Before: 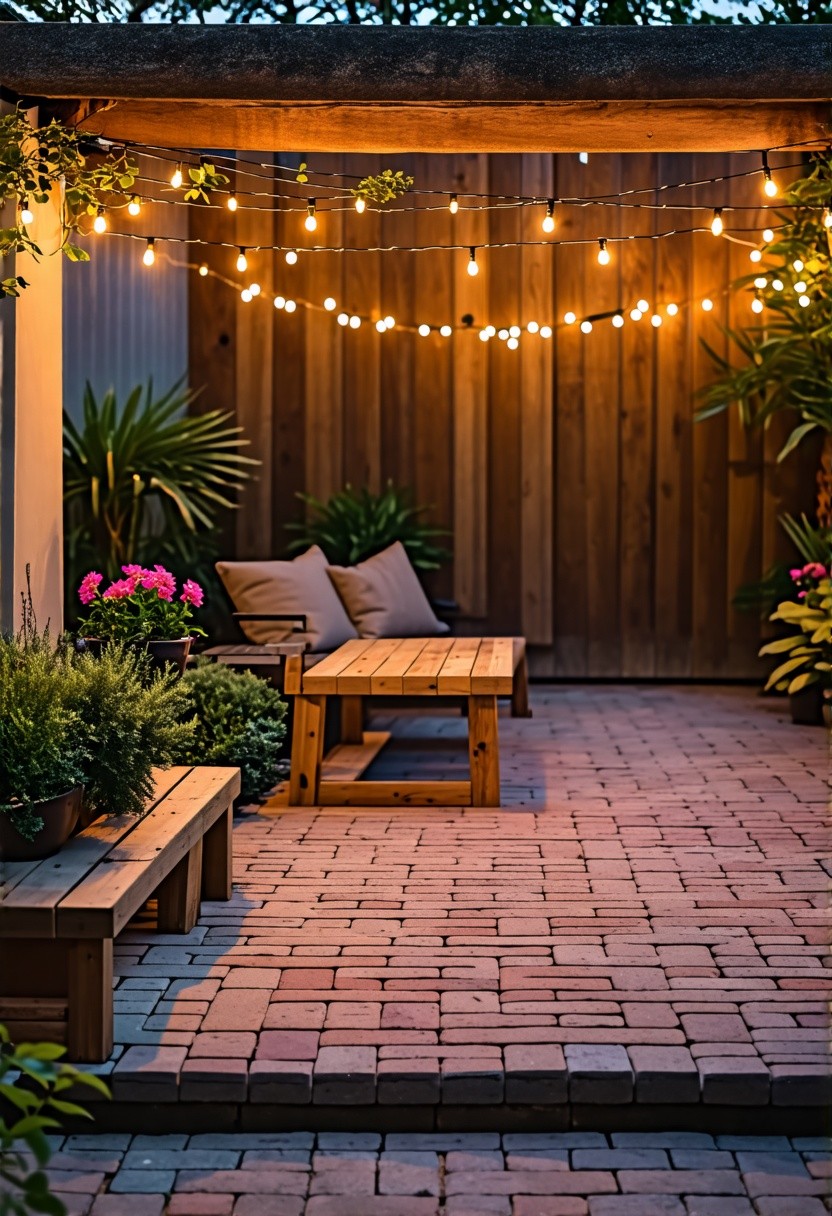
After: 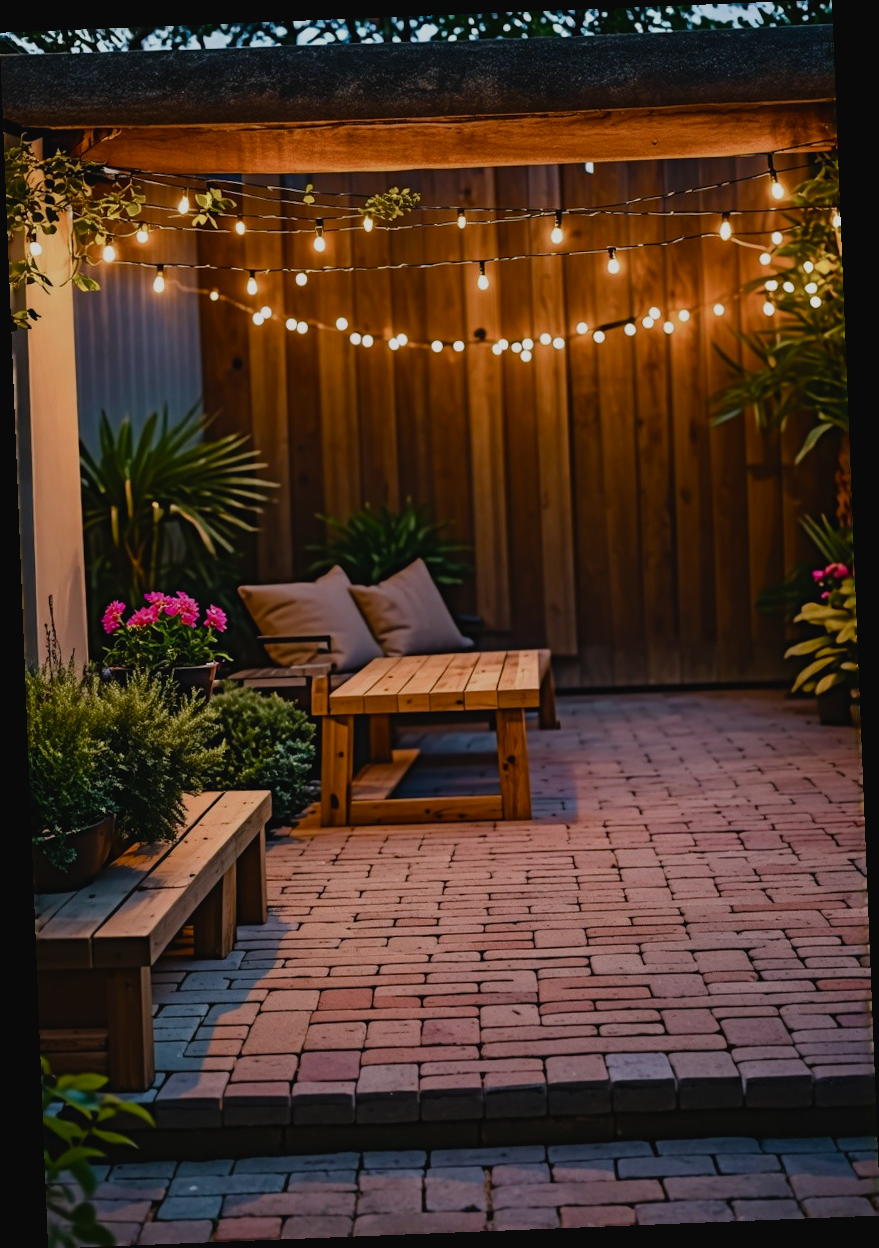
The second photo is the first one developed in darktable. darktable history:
color balance rgb: shadows lift › luminance -10%, shadows lift › chroma 1%, shadows lift › hue 113°, power › luminance -15%, highlights gain › chroma 0.2%, highlights gain › hue 333°, global offset › luminance 0.5%, perceptual saturation grading › global saturation 20%, perceptual saturation grading › highlights -50%, perceptual saturation grading › shadows 25%, contrast -10%
exposure: exposure -0.293 EV, compensate highlight preservation false
rotate and perspective: rotation -2.29°, automatic cropping off
